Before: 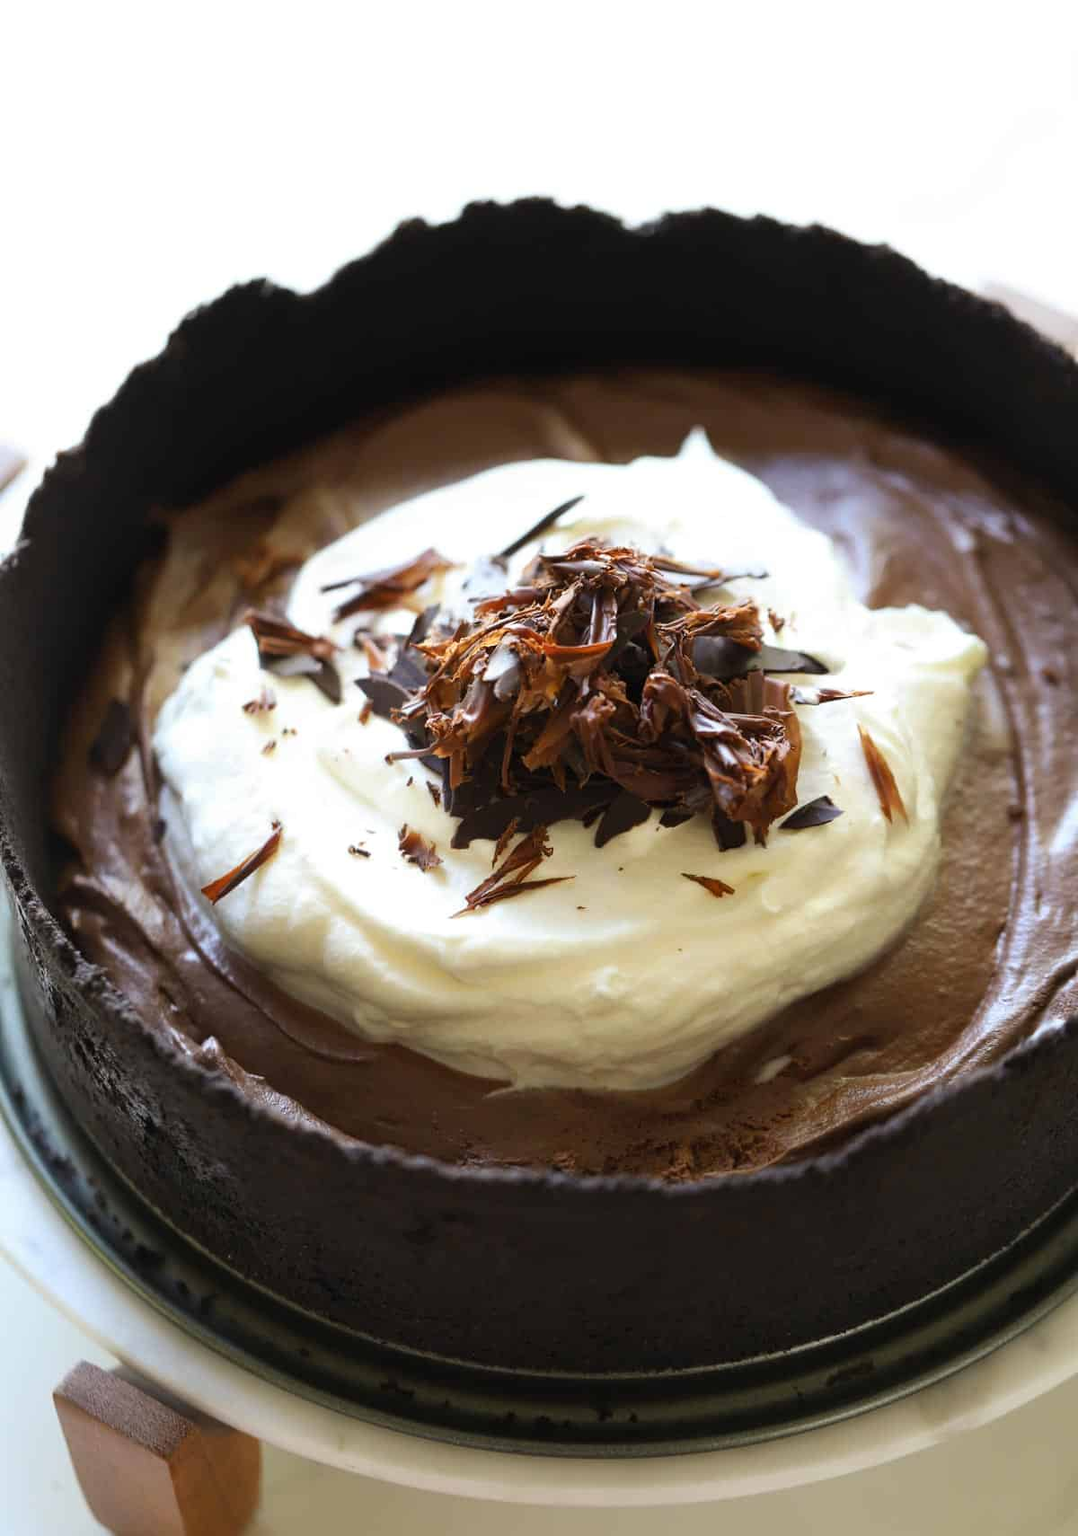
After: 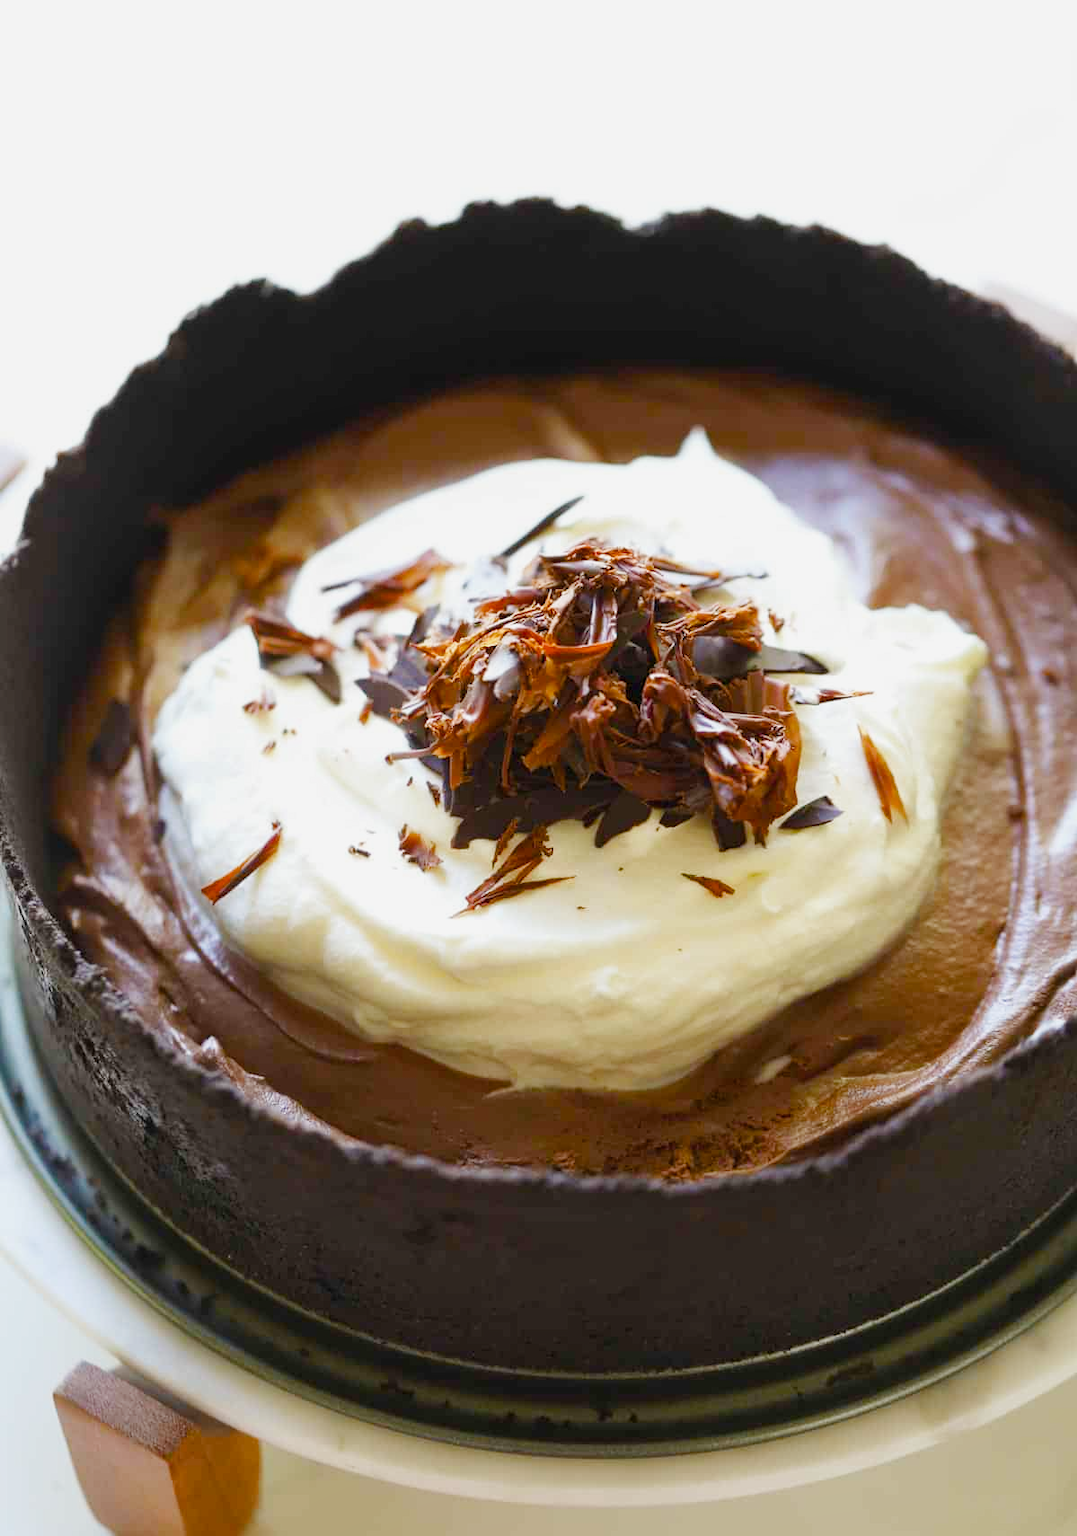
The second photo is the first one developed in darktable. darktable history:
base curve: curves: ch0 [(0, 0) (0.204, 0.334) (0.55, 0.733) (1, 1)], preserve colors none
color balance rgb: power › hue 73.56°, perceptual saturation grading › global saturation 20%, perceptual saturation grading › highlights -24.973%, perceptual saturation grading › shadows 25.099%, global vibrance 14.181%
shadows and highlights: shadows 25.64, white point adjustment -3.08, highlights -30.17
exposure: compensate exposure bias true, compensate highlight preservation false
